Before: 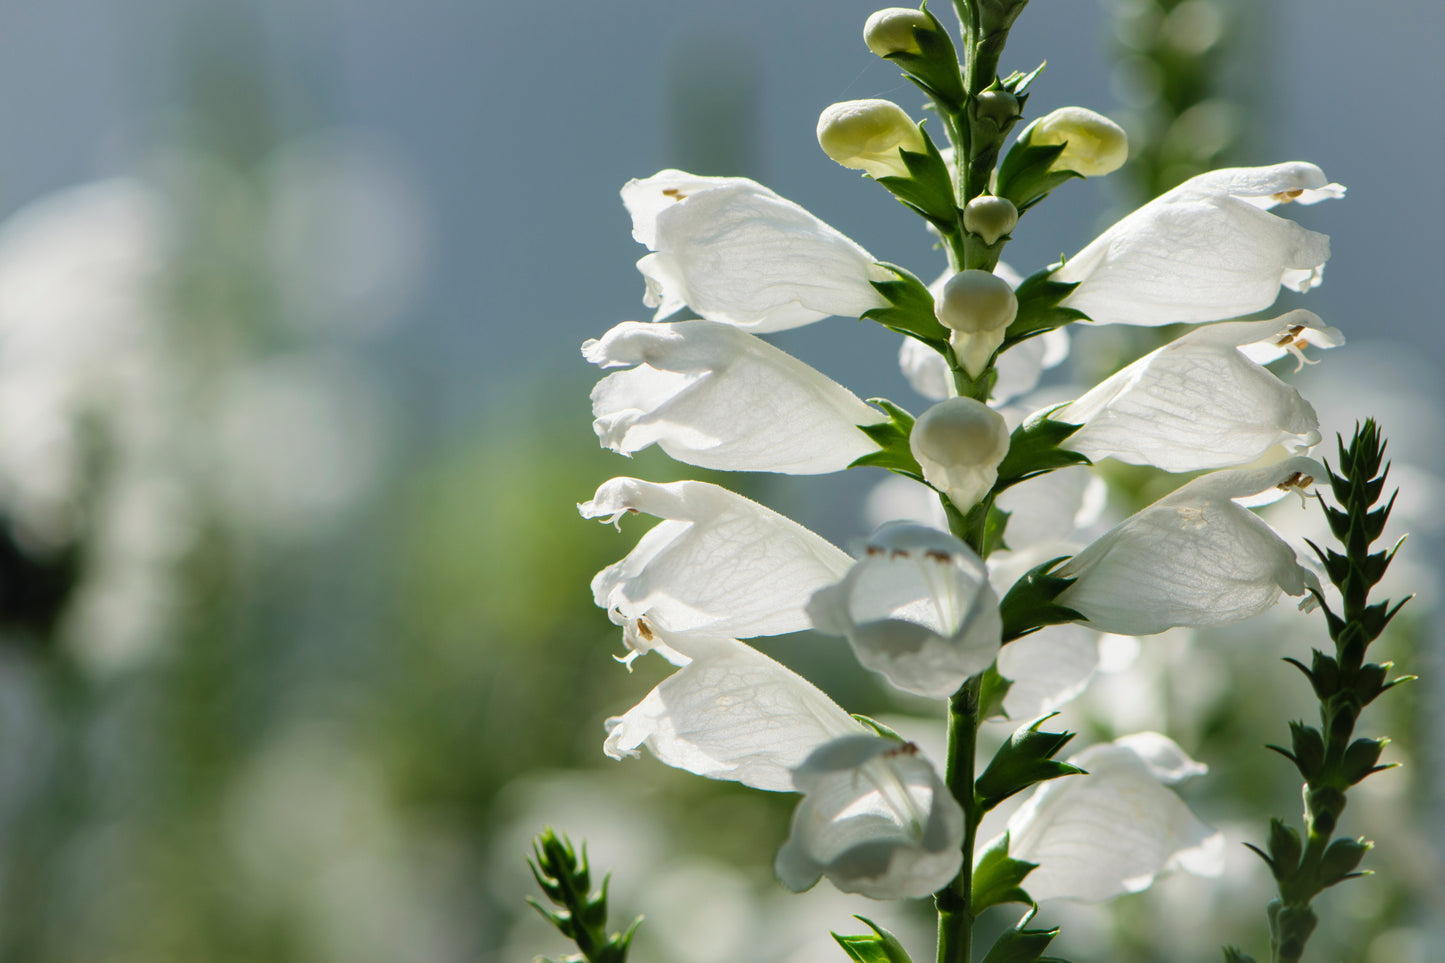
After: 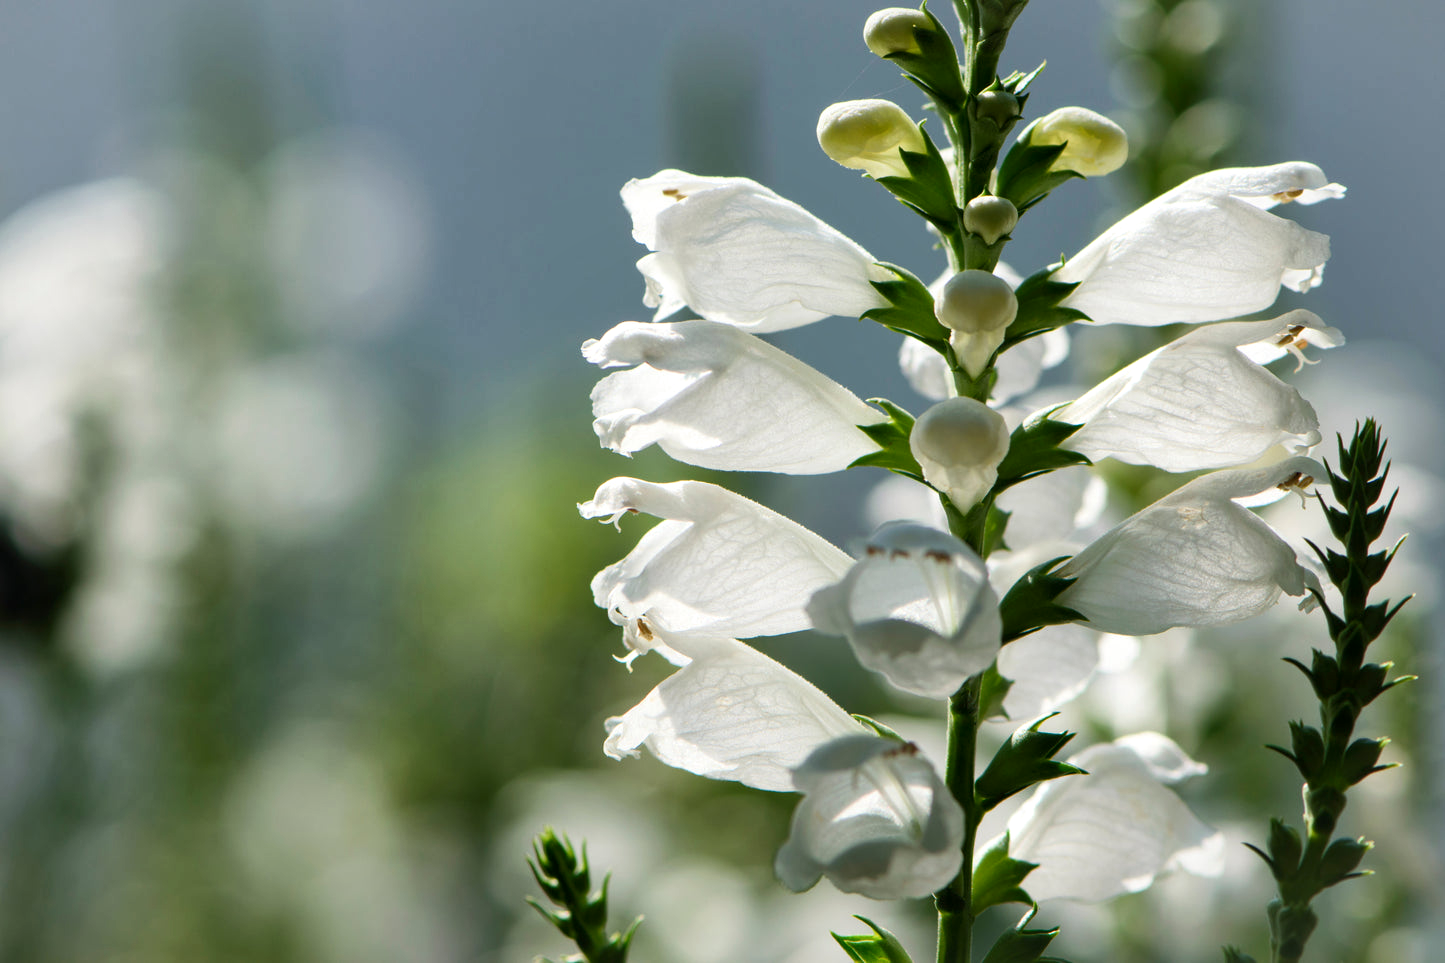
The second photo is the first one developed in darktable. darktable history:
local contrast: mode bilateral grid, contrast 20, coarseness 100, detail 150%, midtone range 0.2
